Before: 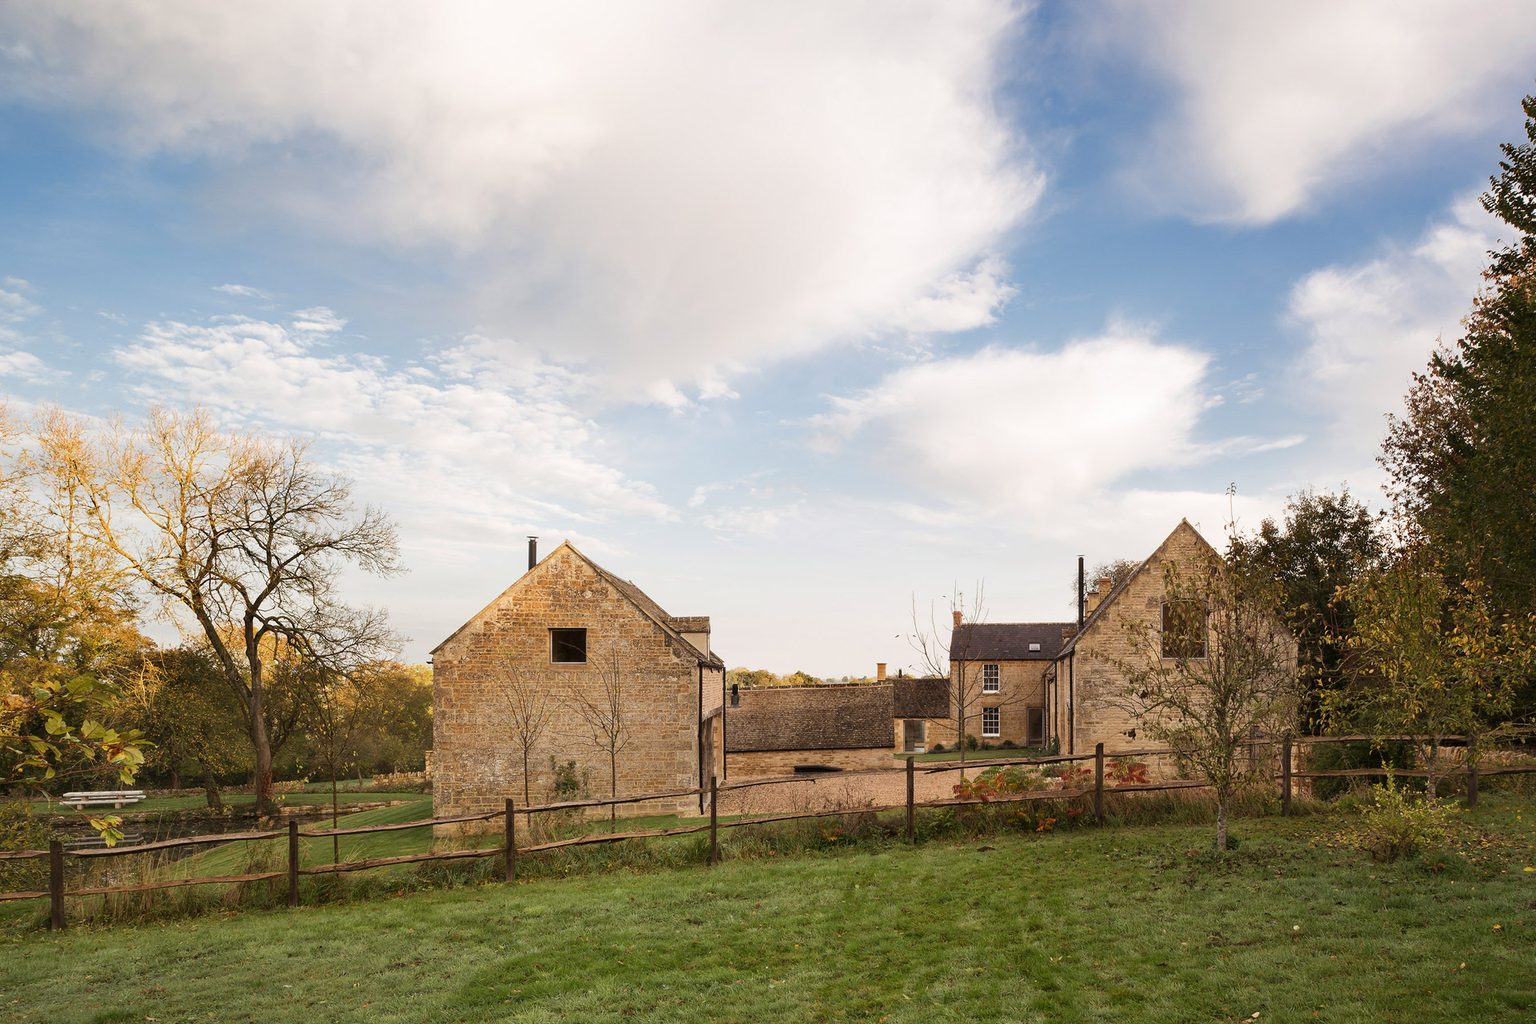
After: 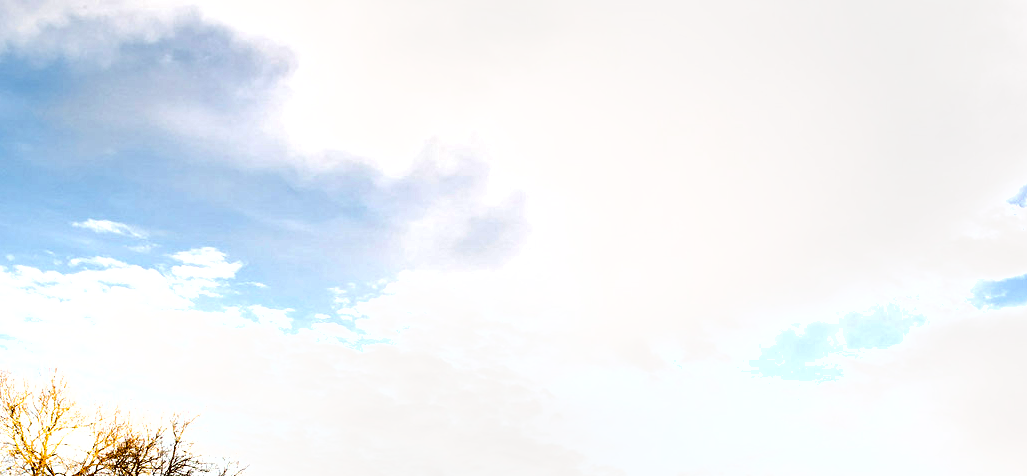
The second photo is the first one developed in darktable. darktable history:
tone equalizer: -8 EV -0.727 EV, -7 EV -0.685 EV, -6 EV -0.593 EV, -5 EV -0.369 EV, -3 EV 0.377 EV, -2 EV 0.6 EV, -1 EV 0.698 EV, +0 EV 0.775 EV
shadows and highlights: soften with gaussian
crop: left 10.096%, top 10.674%, right 36.398%, bottom 52.091%
